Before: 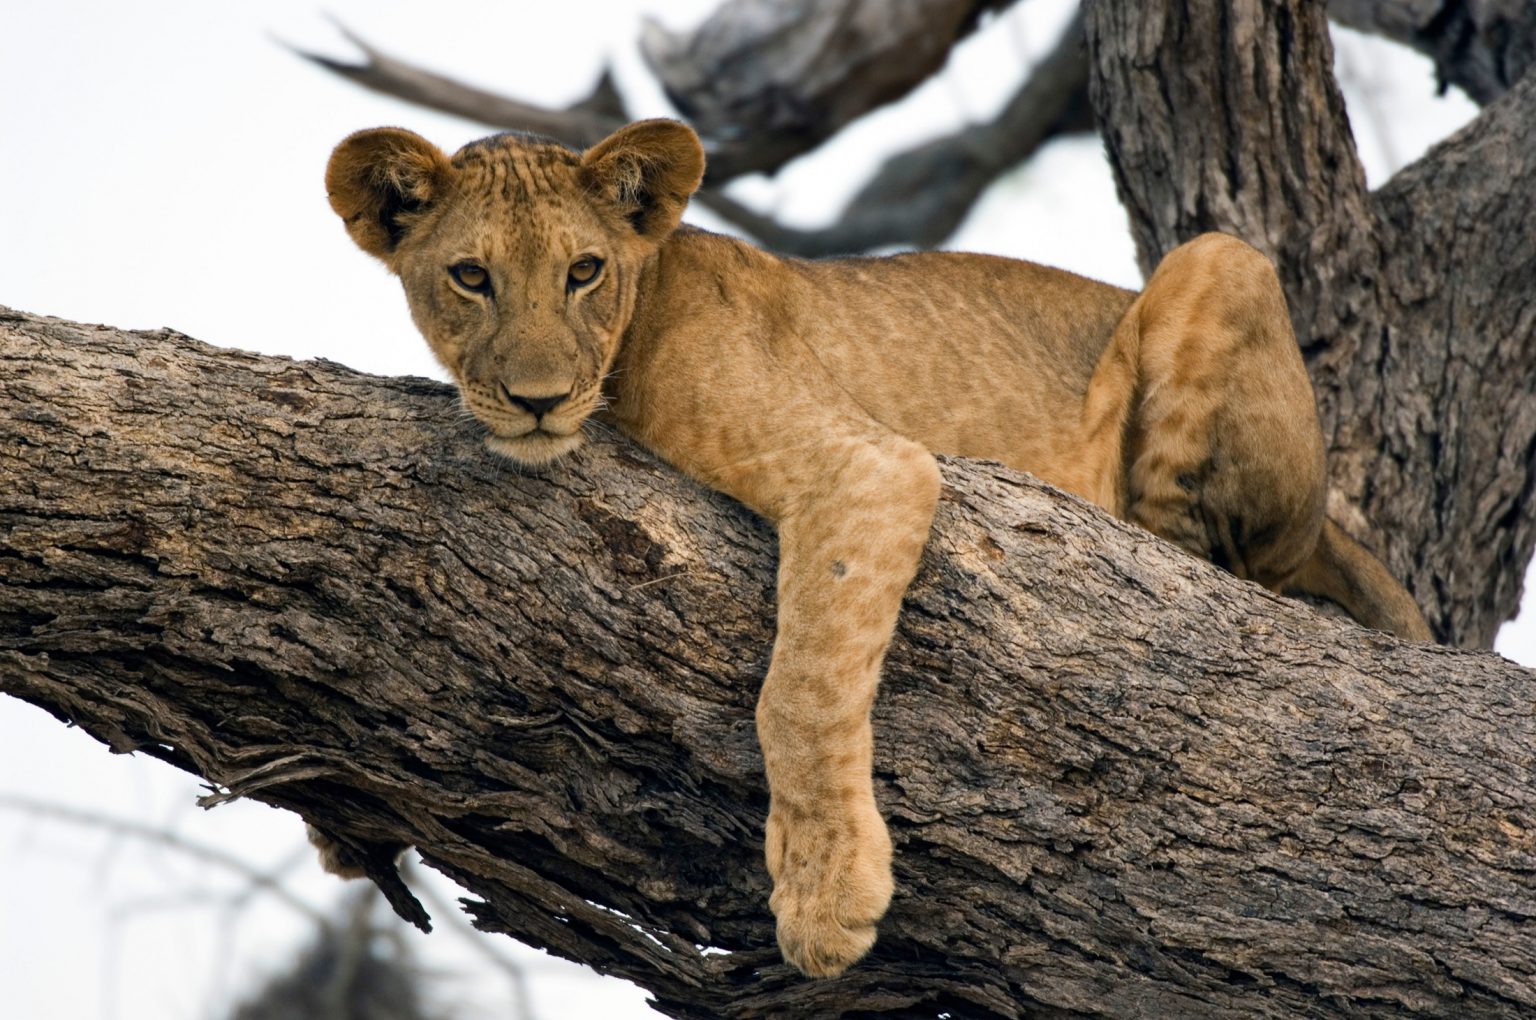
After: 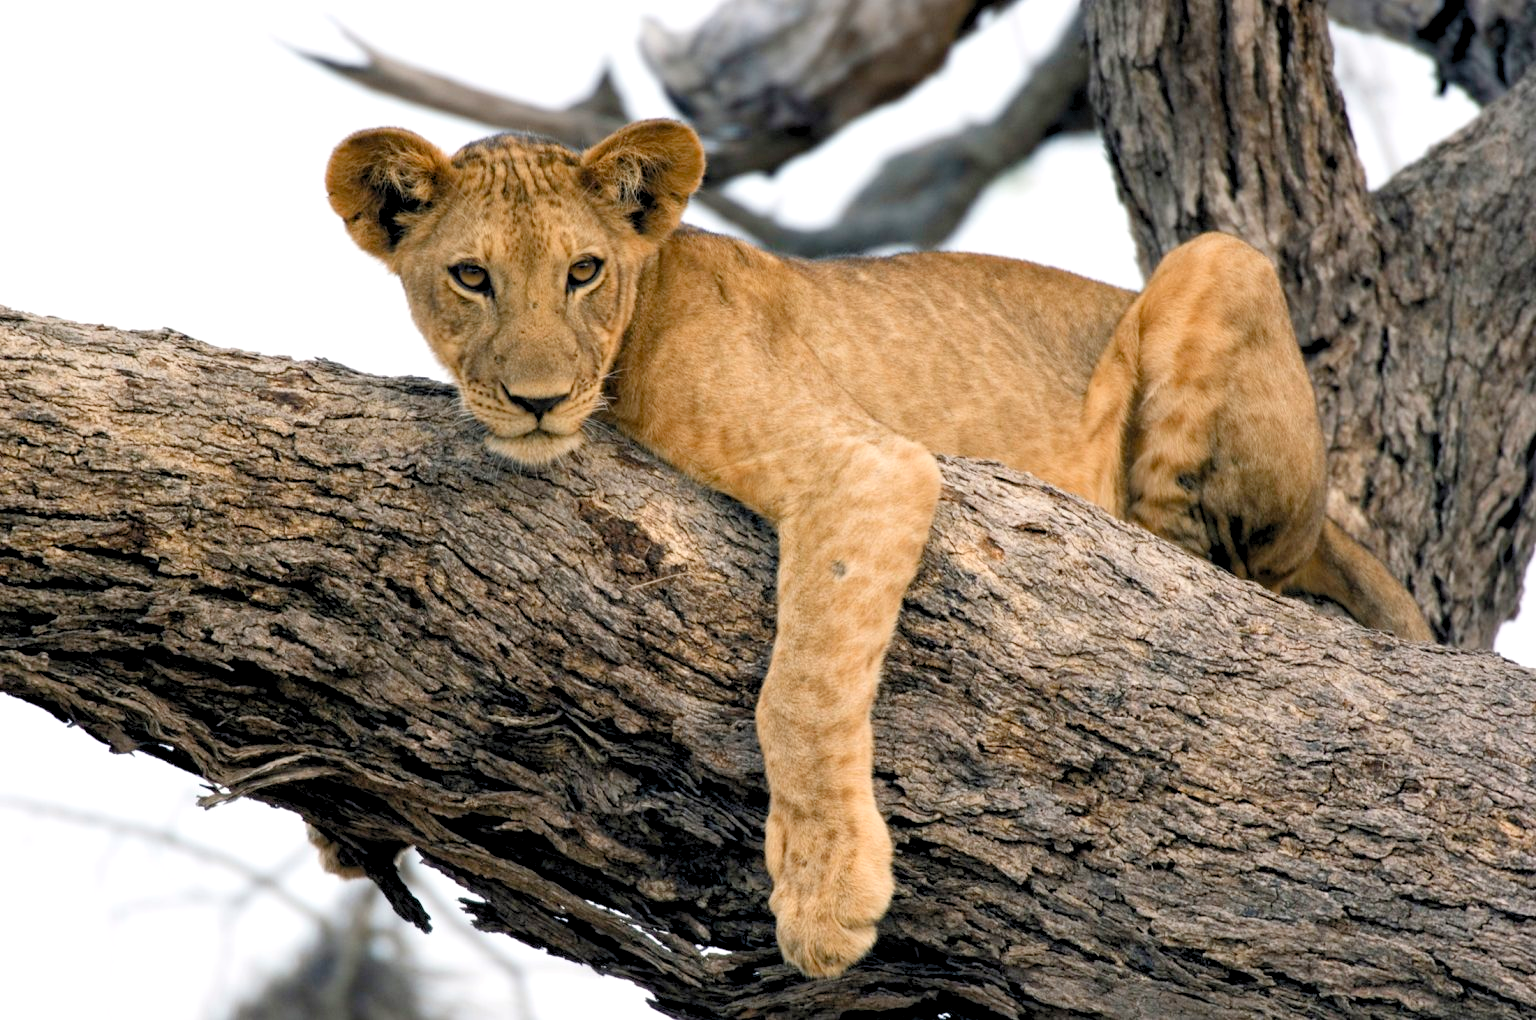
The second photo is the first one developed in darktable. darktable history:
color balance rgb: highlights gain › chroma 0.183%, highlights gain › hue 332.59°, global offset › hue 169.97°, linear chroma grading › shadows -2.168%, linear chroma grading › highlights -13.894%, linear chroma grading › global chroma -9.995%, linear chroma grading › mid-tones -9.717%, perceptual saturation grading › global saturation 25.8%, perceptual brilliance grading › global brilliance -1.746%, perceptual brilliance grading › highlights -1.456%, perceptual brilliance grading › mid-tones -0.919%, perceptual brilliance grading › shadows -0.811%
levels: black 3.88%, levels [0.044, 0.416, 0.908]
